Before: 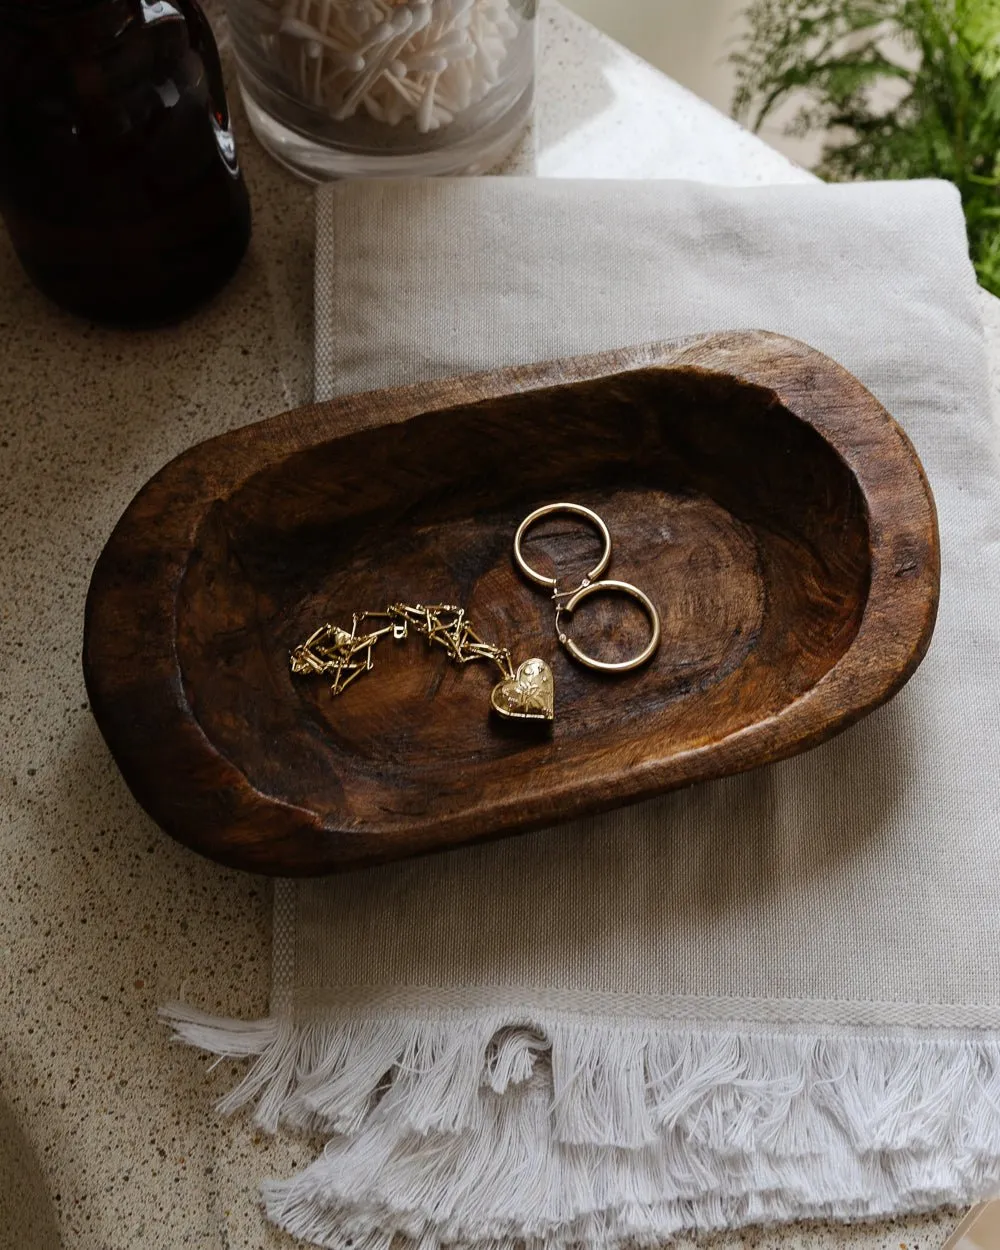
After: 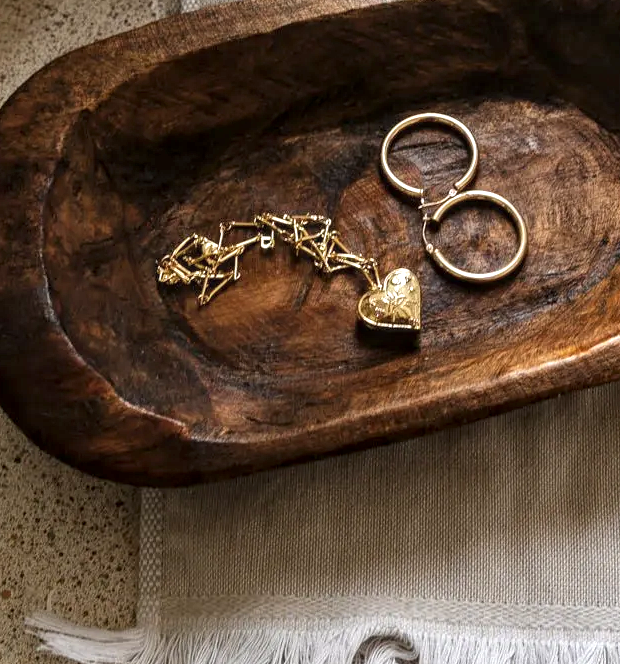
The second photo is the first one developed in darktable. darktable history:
crop: left 13.312%, top 31.28%, right 24.627%, bottom 15.582%
exposure: black level correction 0, exposure 0.7 EV, compensate exposure bias true, compensate highlight preservation false
shadows and highlights: shadows 37.27, highlights -28.18, soften with gaussian
local contrast: detail 130%
